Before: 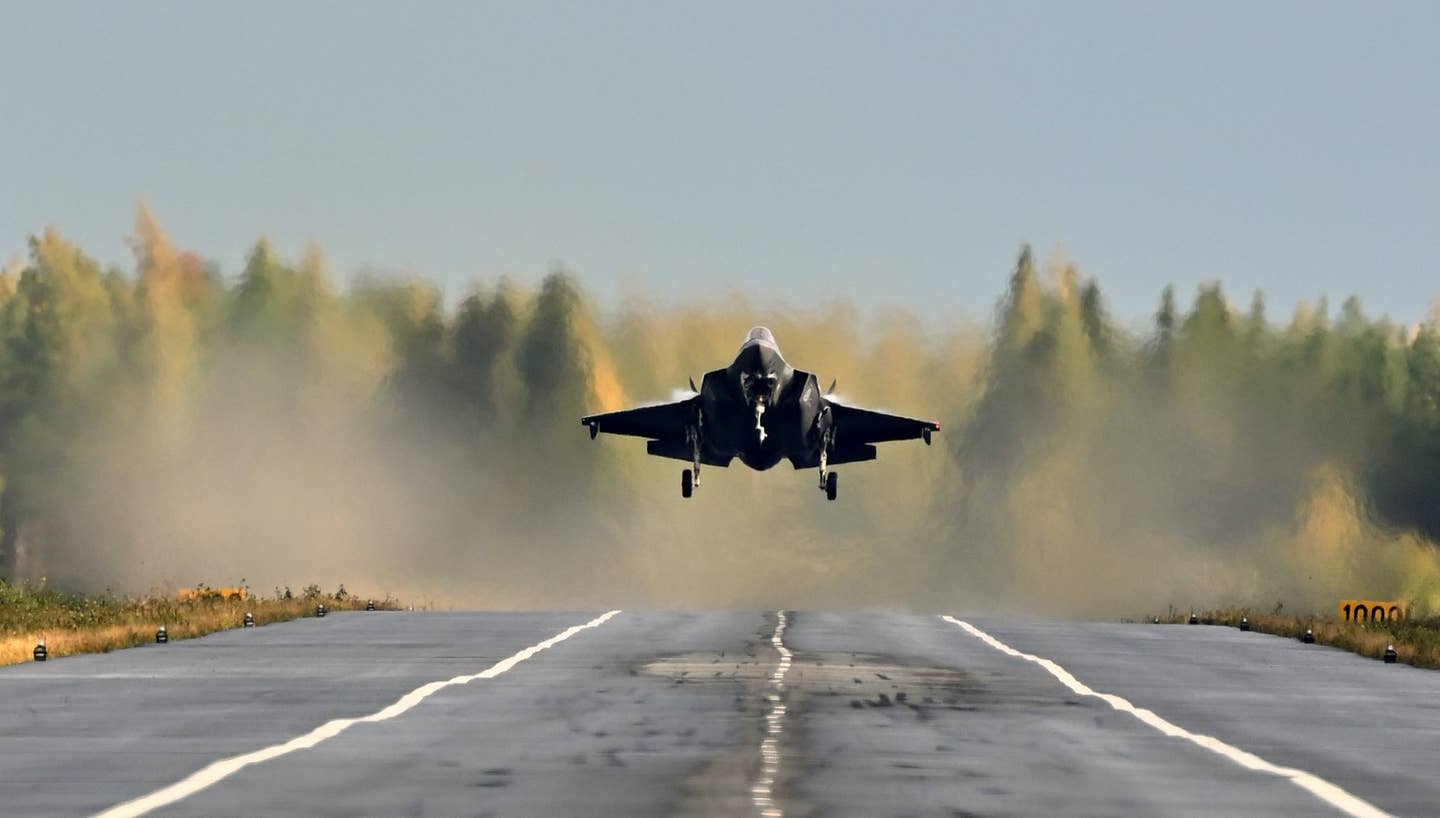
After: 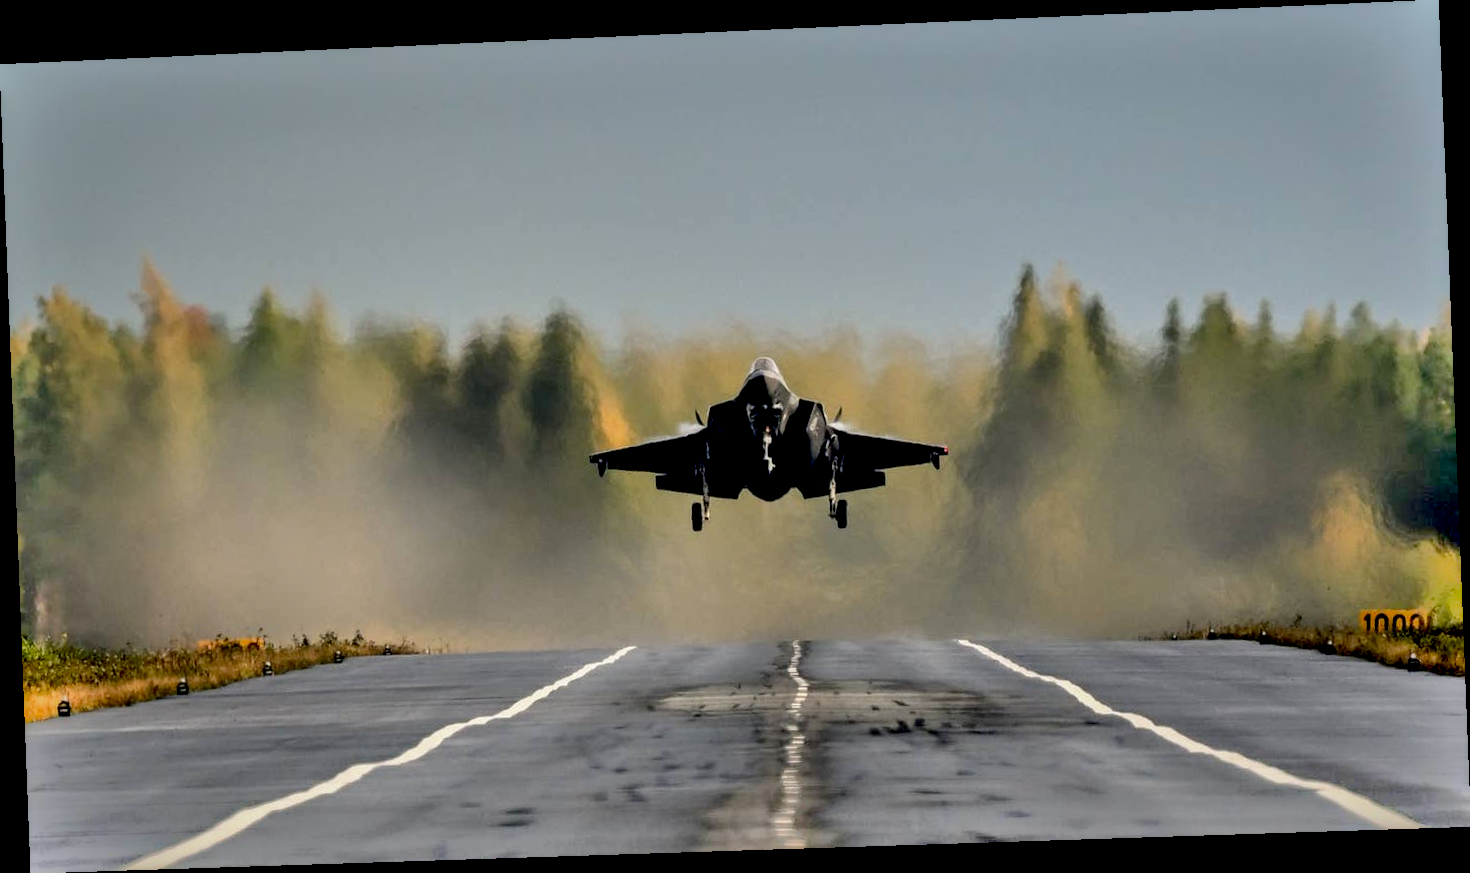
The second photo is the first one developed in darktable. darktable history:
rotate and perspective: rotation -2.22°, lens shift (horizontal) -0.022, automatic cropping off
exposure: black level correction 0.029, exposure -0.073 EV, compensate highlight preservation false
local contrast: on, module defaults
shadows and highlights: soften with gaussian
